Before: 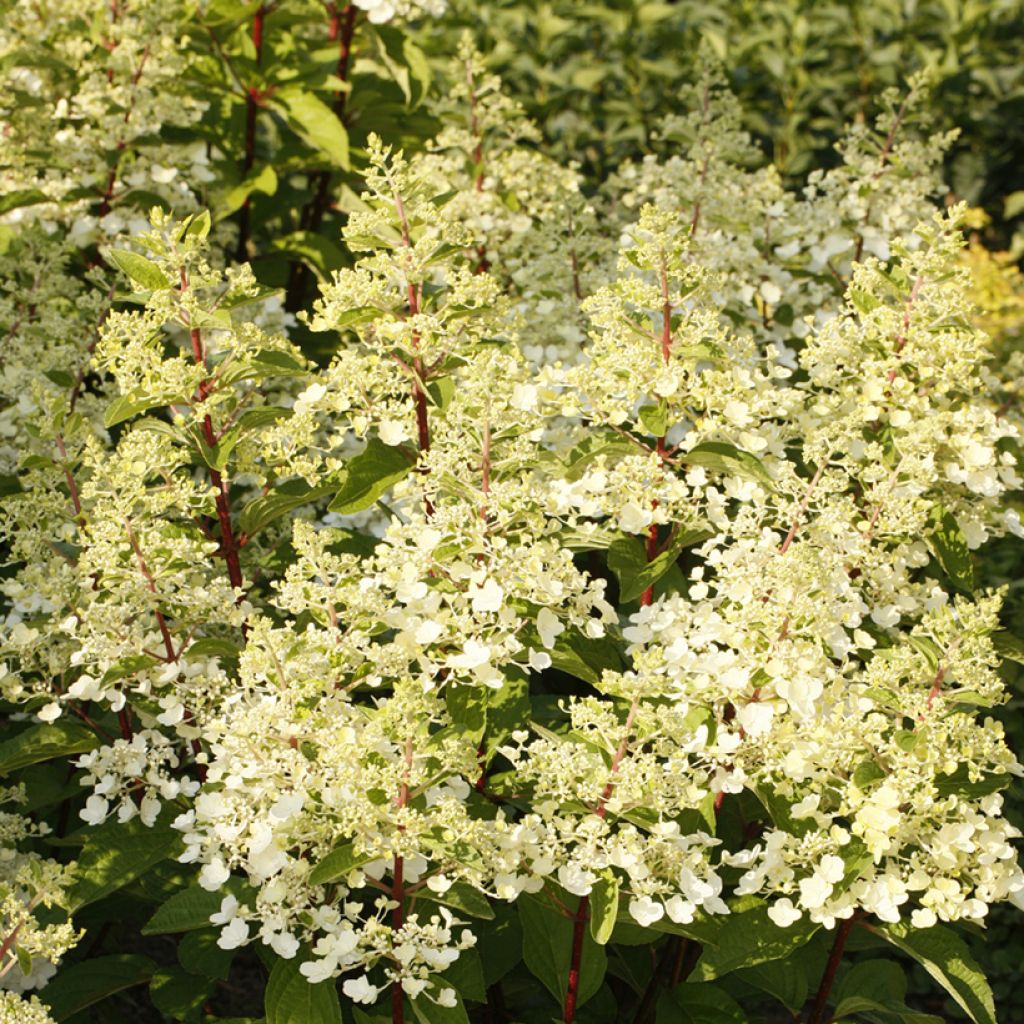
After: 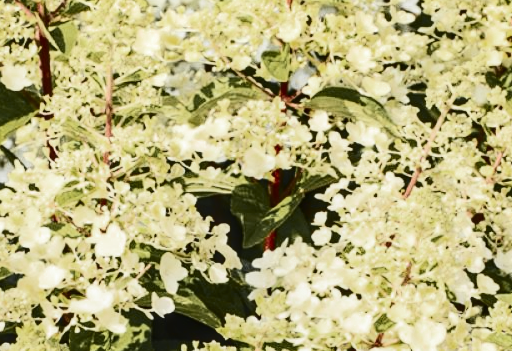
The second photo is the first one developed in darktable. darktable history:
color zones: curves: ch0 [(0.004, 0.388) (0.125, 0.392) (0.25, 0.404) (0.375, 0.5) (0.5, 0.5) (0.625, 0.5) (0.75, 0.5) (0.875, 0.5)]; ch1 [(0, 0.5) (0.125, 0.5) (0.25, 0.5) (0.375, 0.124) (0.524, 0.124) (0.645, 0.128) (0.789, 0.132) (0.914, 0.096) (0.998, 0.068)]
crop: left 36.91%, top 34.683%, right 13.021%, bottom 30.982%
local contrast: detail 130%
contrast brightness saturation: contrast 0.483, saturation -0.094
